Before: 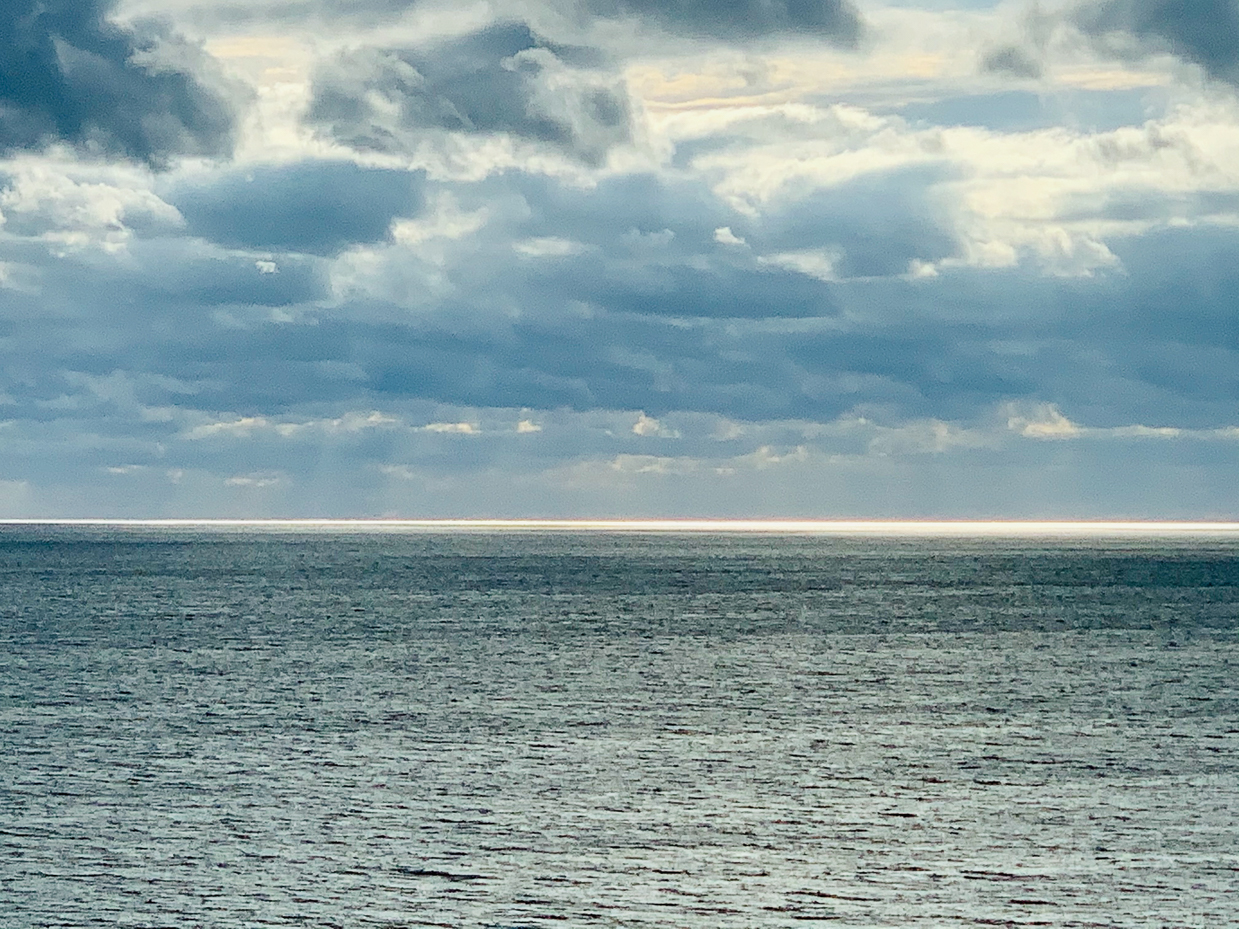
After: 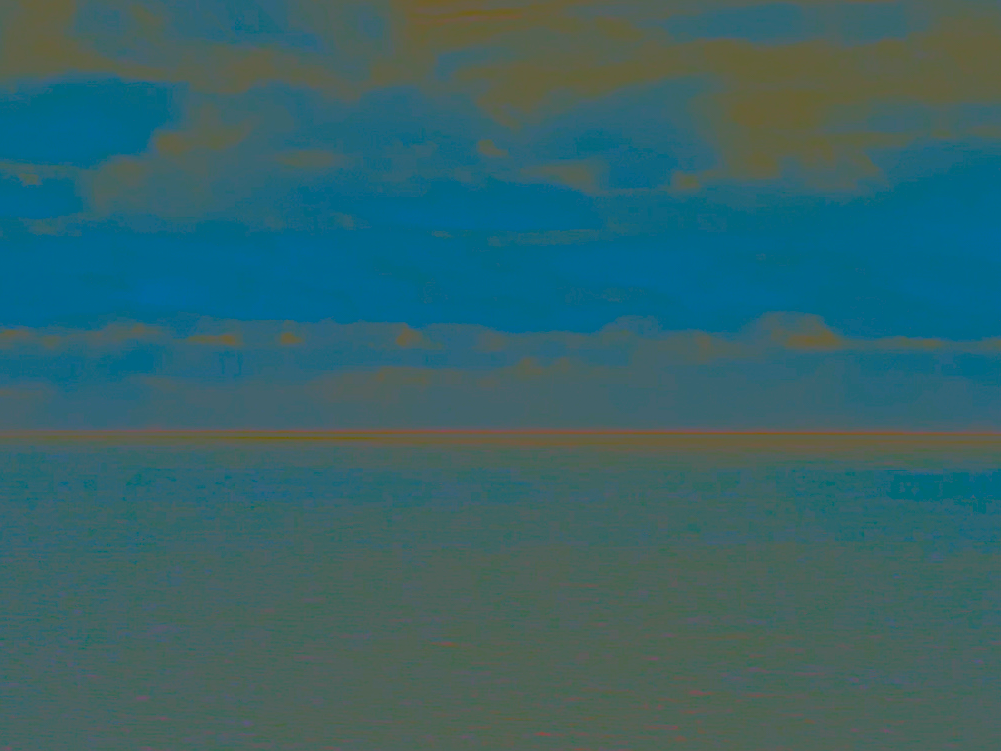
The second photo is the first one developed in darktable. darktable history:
crop: left 19.159%, top 9.58%, bottom 9.58%
contrast brightness saturation: contrast -0.99, brightness -0.17, saturation 0.75
